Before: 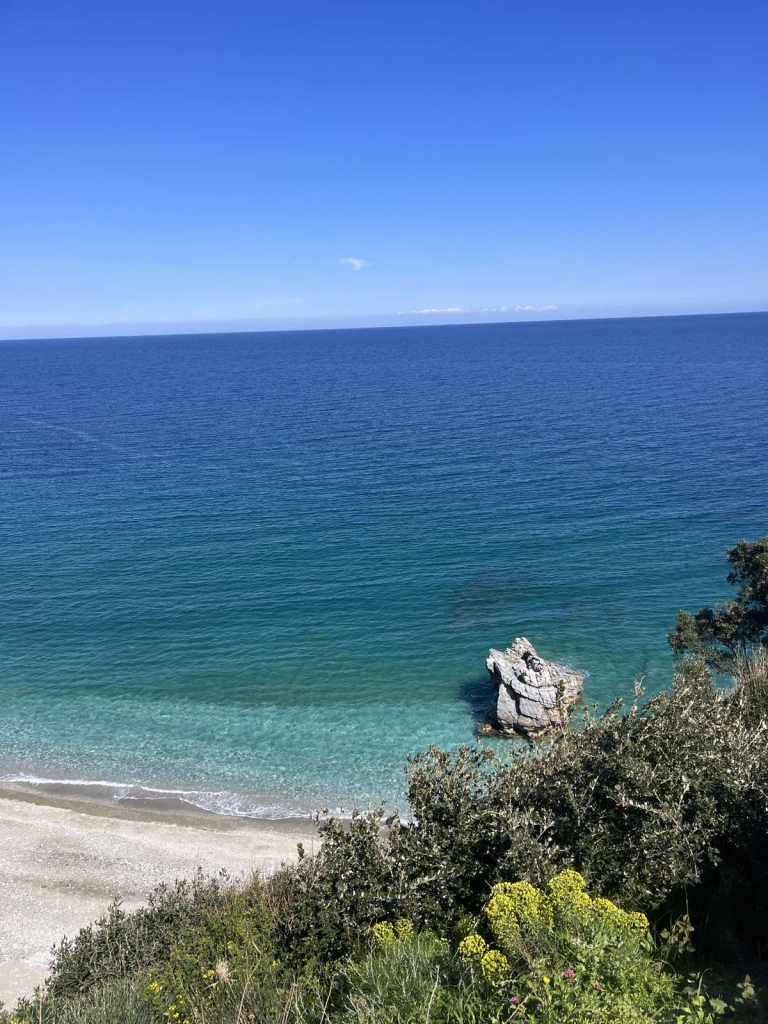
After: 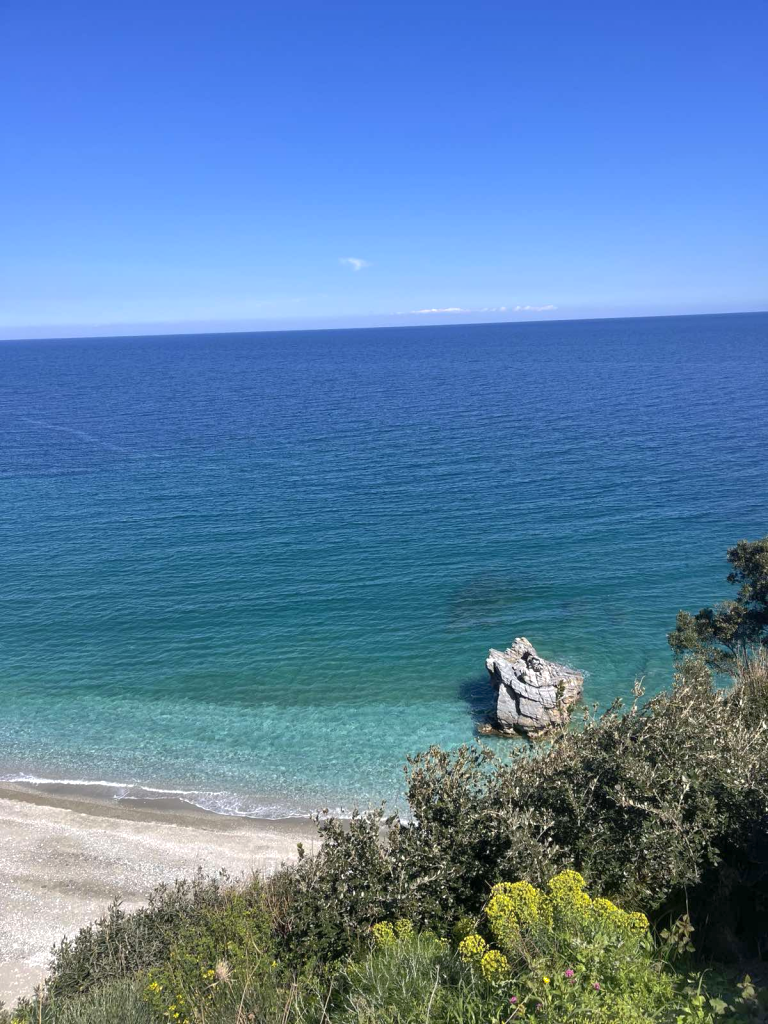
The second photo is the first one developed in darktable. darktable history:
exposure: exposure 0.198 EV, compensate exposure bias true
shadows and highlights: on, module defaults
